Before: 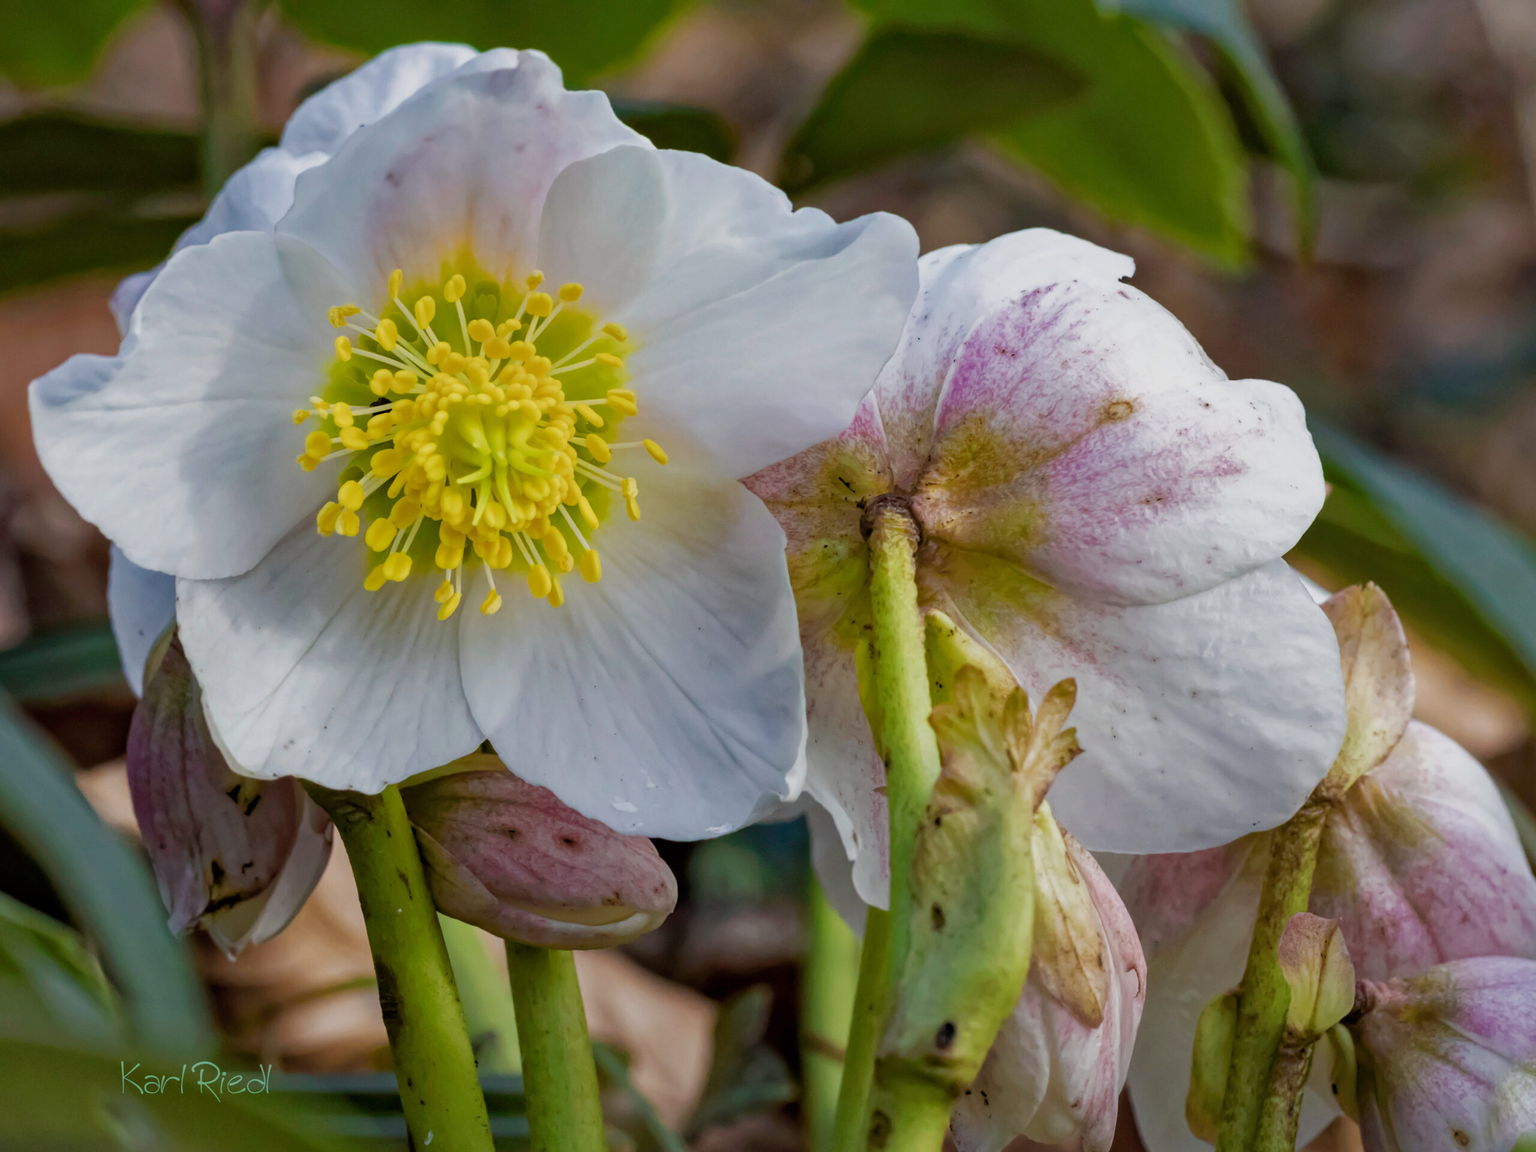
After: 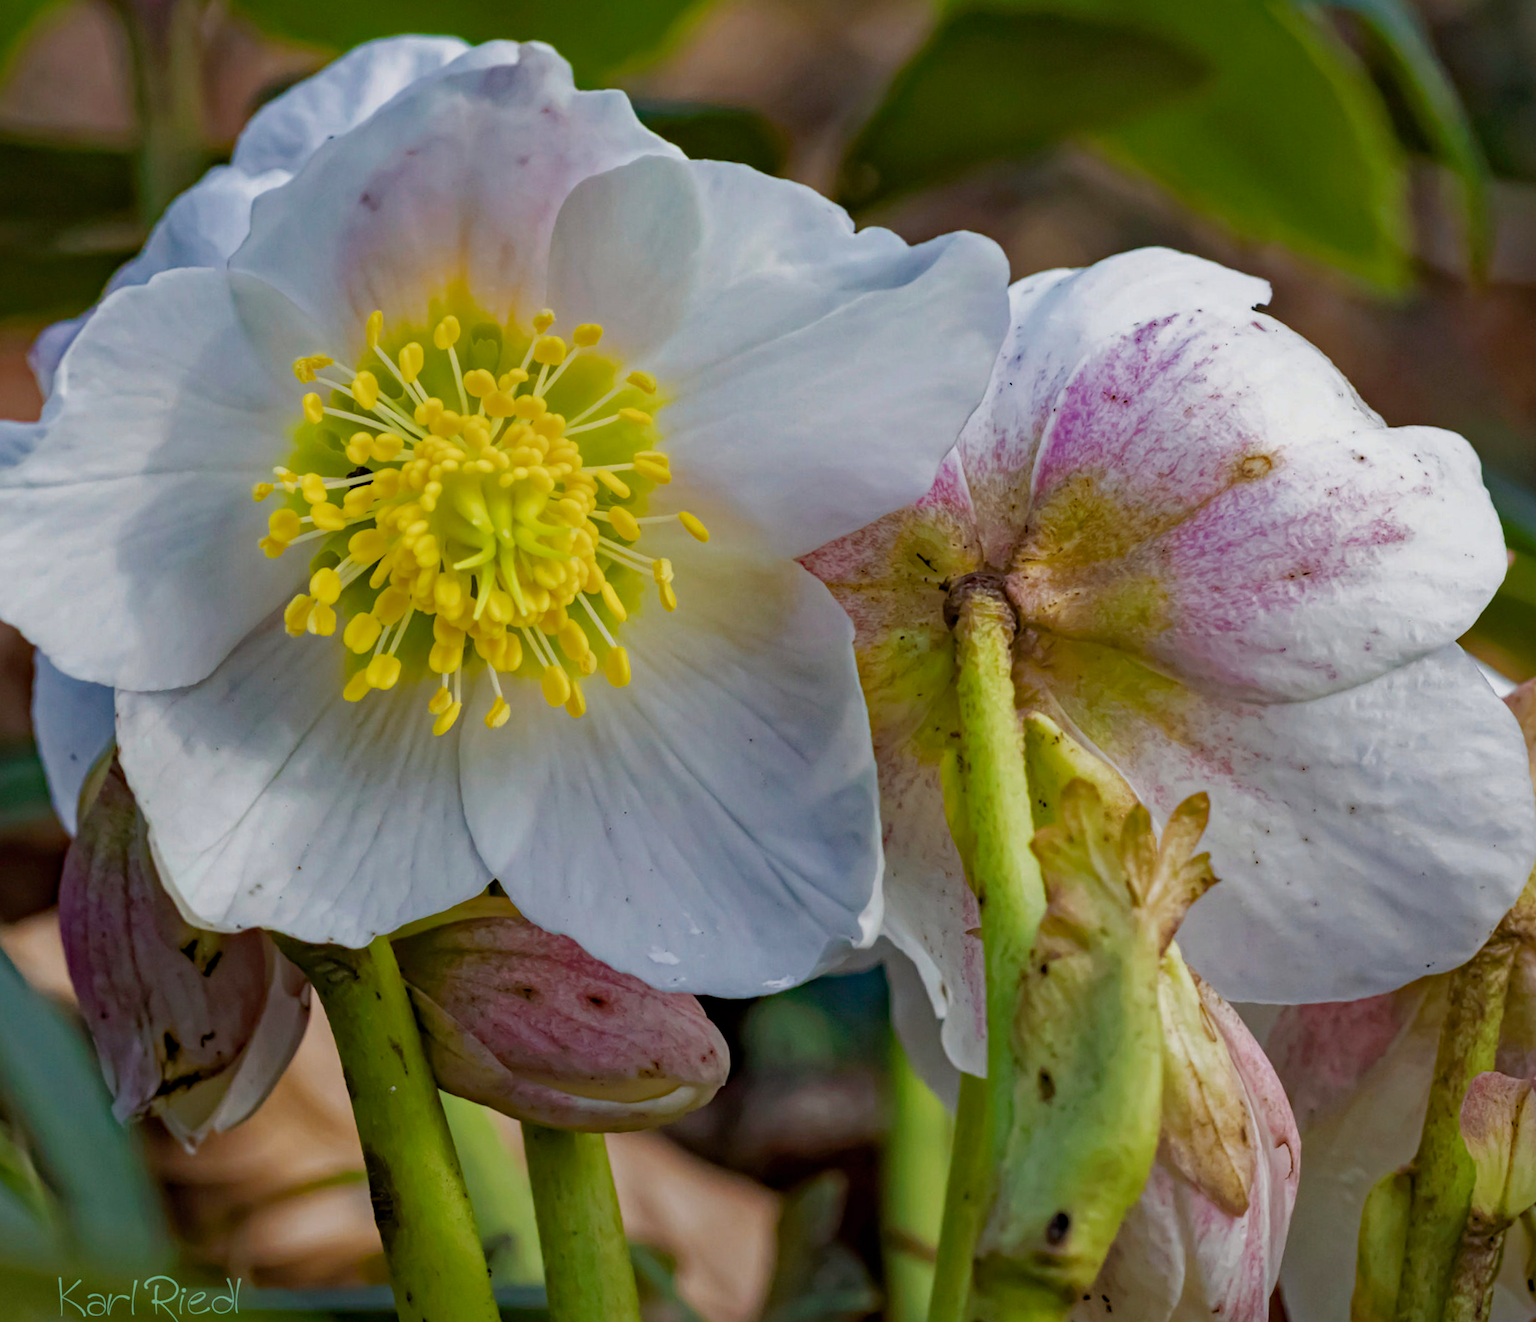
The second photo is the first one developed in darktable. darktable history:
crop and rotate: angle 1°, left 4.281%, top 0.642%, right 11.383%, bottom 2.486%
haze removal: strength 0.29, distance 0.25, compatibility mode true, adaptive false
